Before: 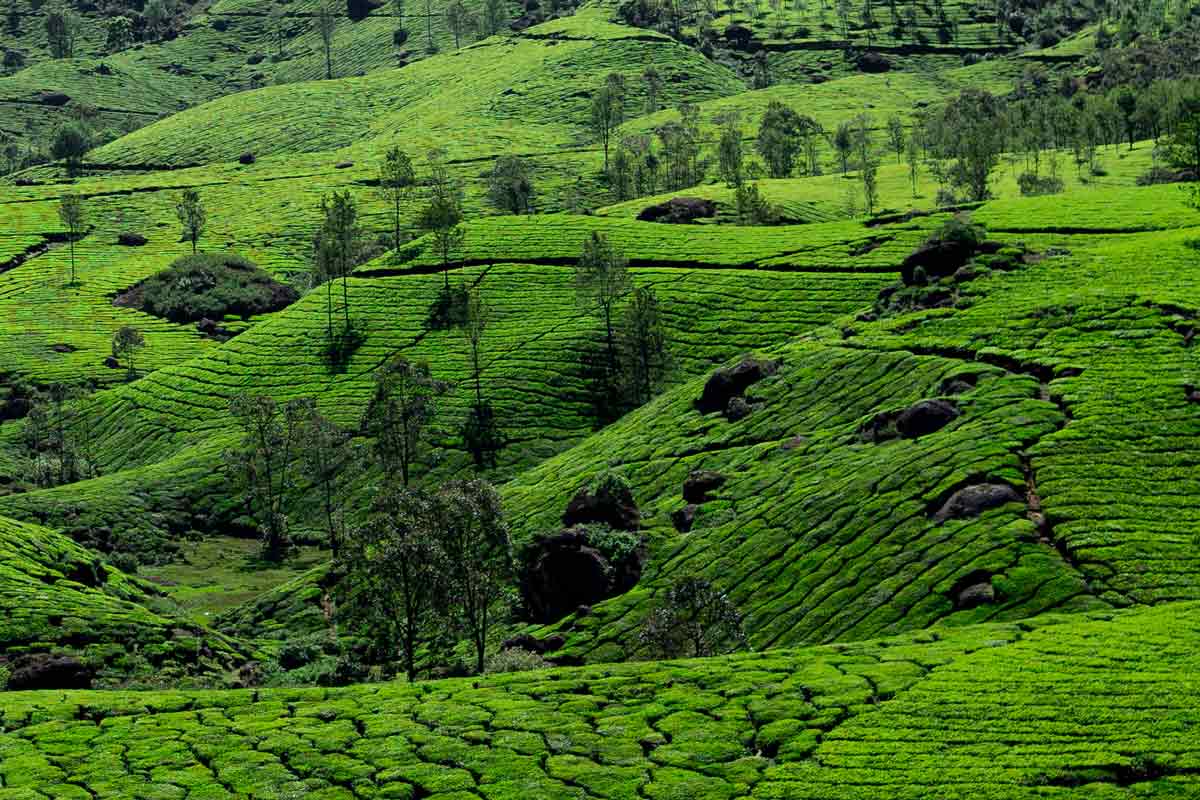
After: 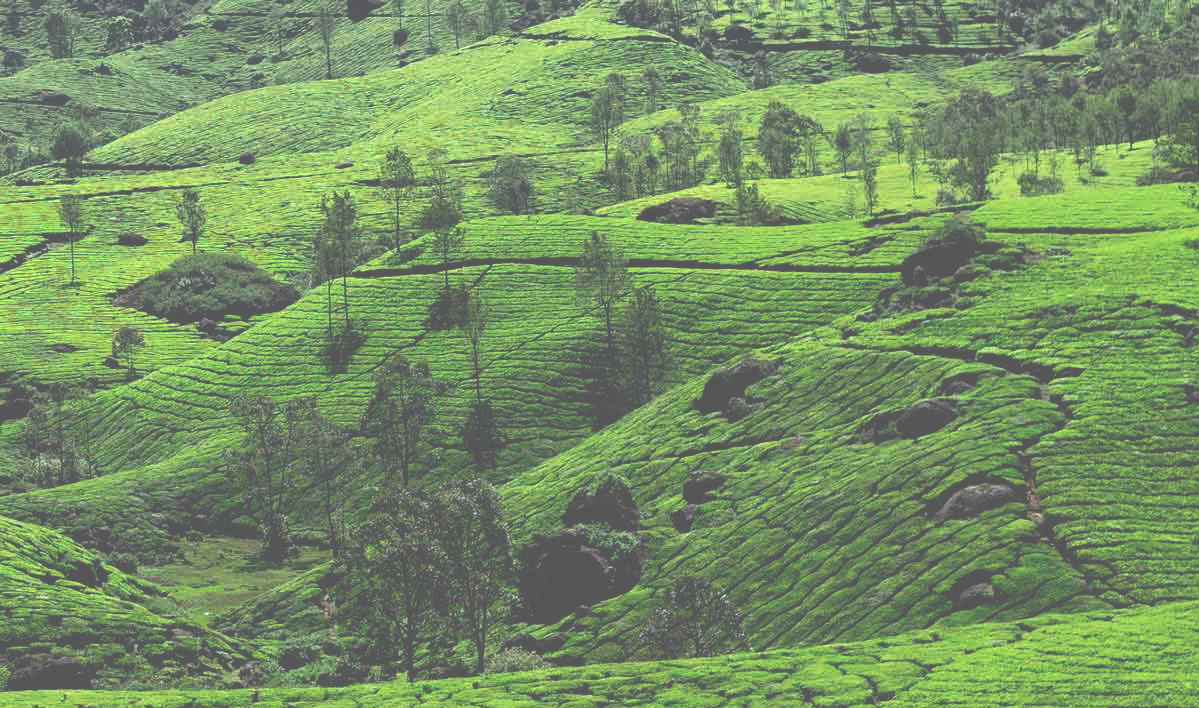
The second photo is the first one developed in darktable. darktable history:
crop and rotate: top 0%, bottom 11.49%
exposure: black level correction -0.071, exposure 0.5 EV, compensate highlight preservation false
